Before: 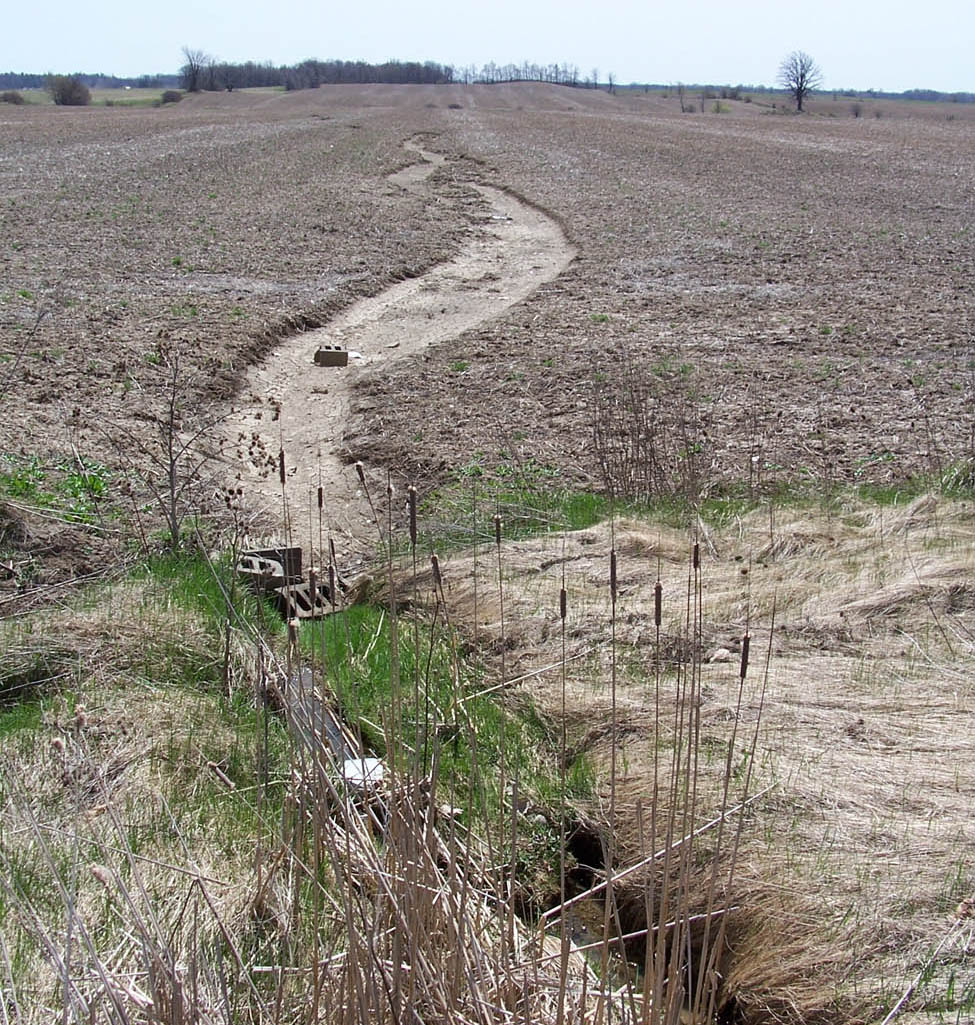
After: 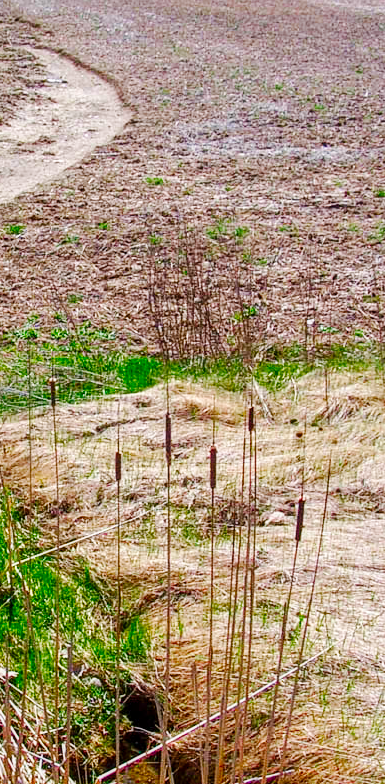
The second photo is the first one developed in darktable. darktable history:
crop: left 45.721%, top 13.393%, right 14.118%, bottom 10.01%
color balance rgb: shadows lift › chroma 1%, shadows lift › hue 113°, highlights gain › chroma 0.2%, highlights gain › hue 333°, perceptual saturation grading › global saturation 20%, perceptual saturation grading › highlights -25%, perceptual saturation grading › shadows 25%, contrast -10%
local contrast: on, module defaults
base curve: curves: ch0 [(0, 0) (0.032, 0.025) (0.121, 0.166) (0.206, 0.329) (0.605, 0.79) (1, 1)], preserve colors none
color correction: saturation 1.8
